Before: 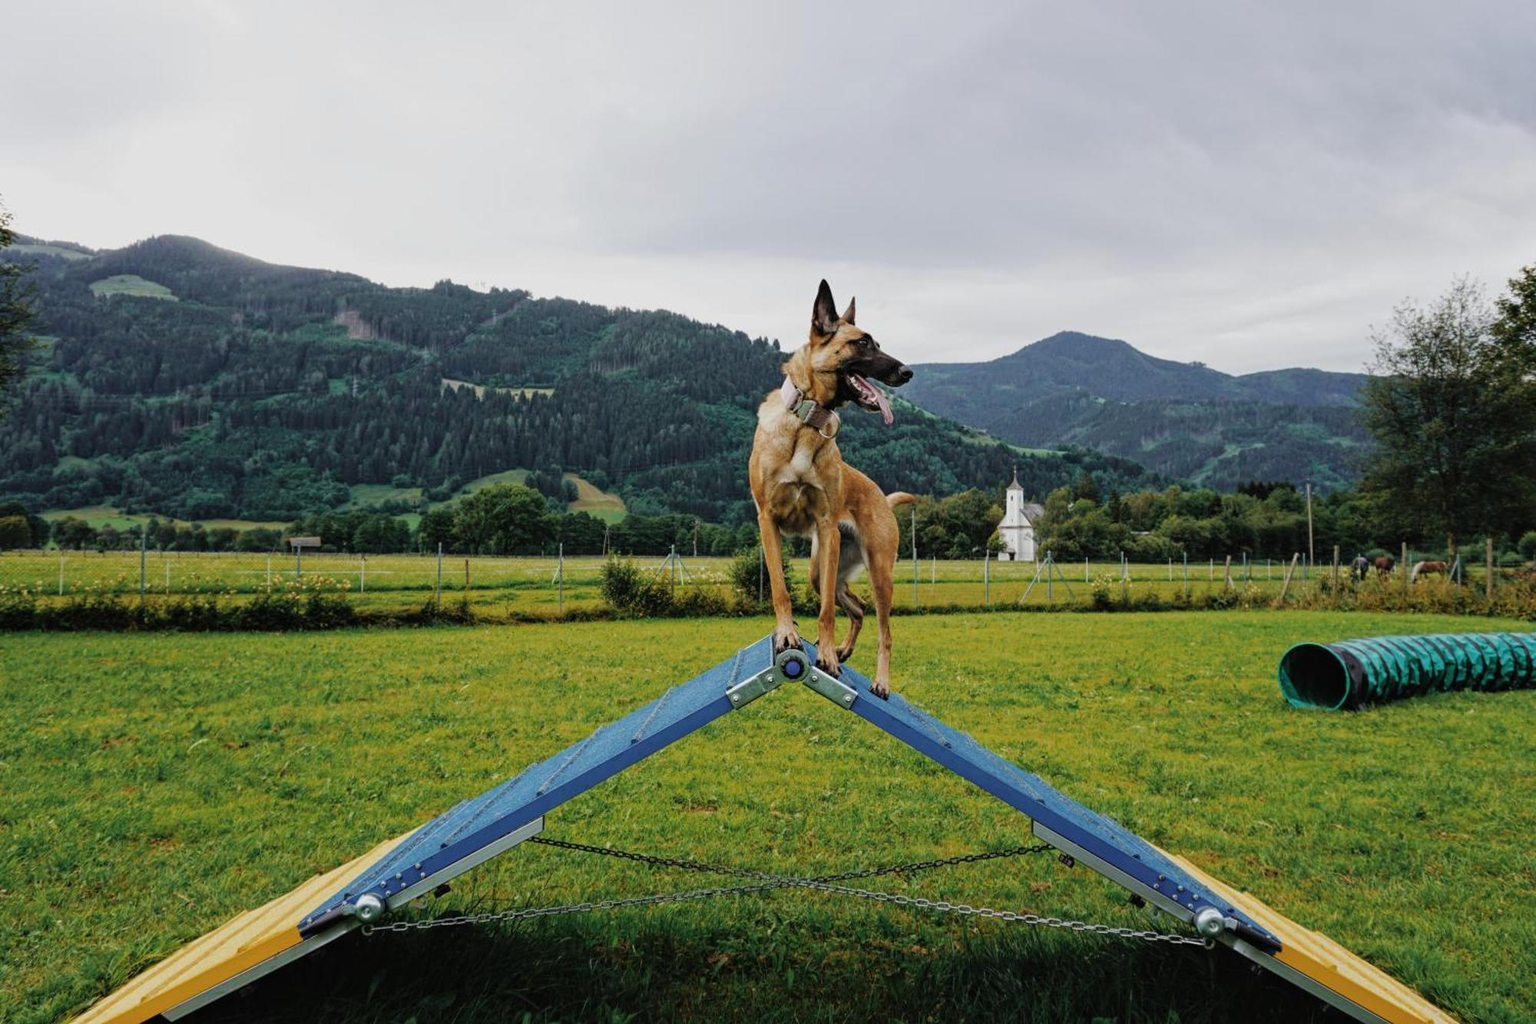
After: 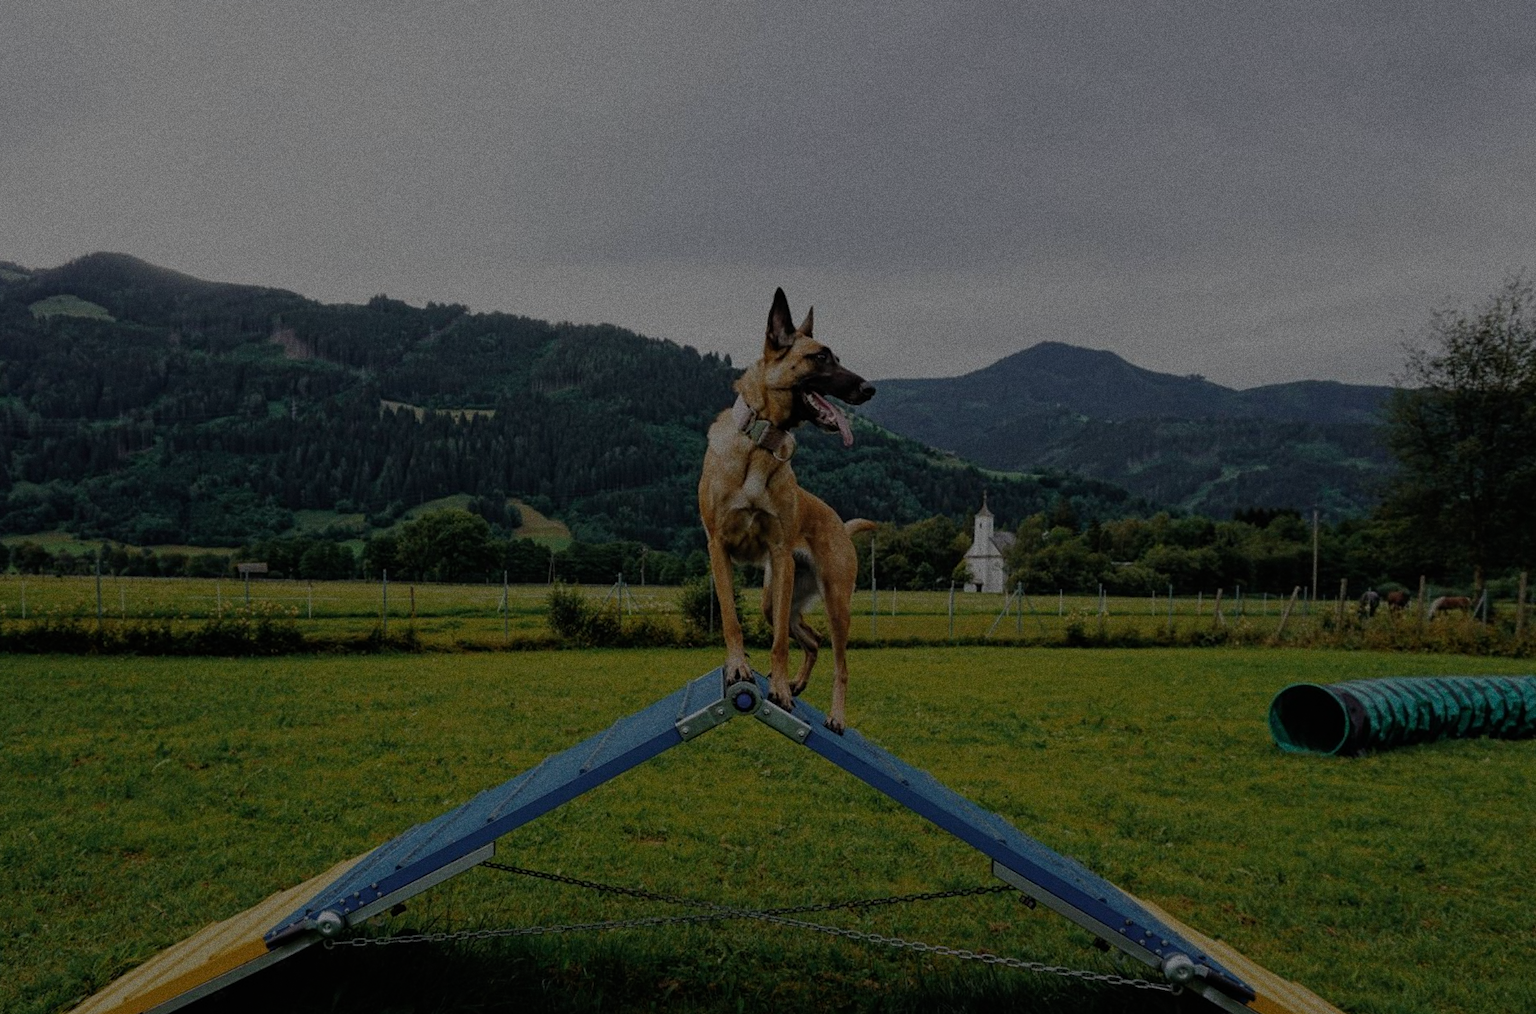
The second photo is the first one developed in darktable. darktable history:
exposure: exposure -2.002 EV, compensate highlight preservation false
rotate and perspective: rotation 0.062°, lens shift (vertical) 0.115, lens shift (horizontal) -0.133, crop left 0.047, crop right 0.94, crop top 0.061, crop bottom 0.94
grain: coarseness 9.61 ISO, strength 35.62%
